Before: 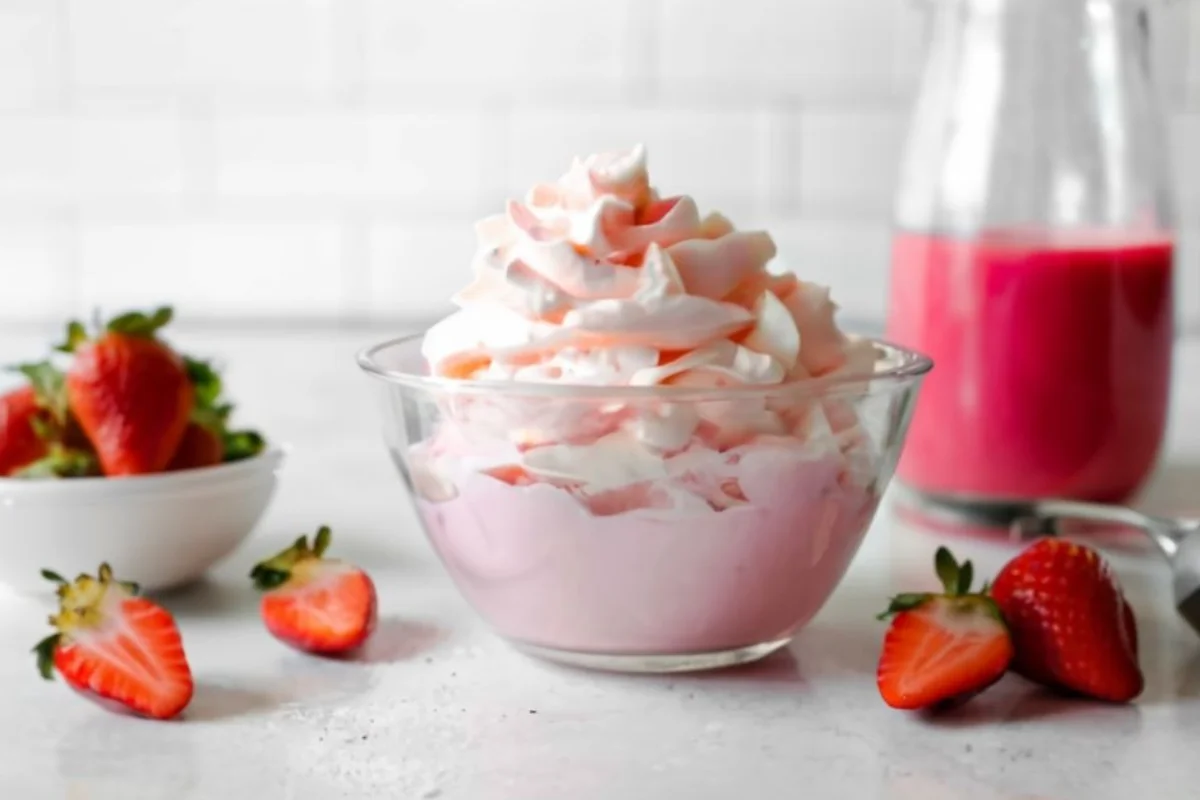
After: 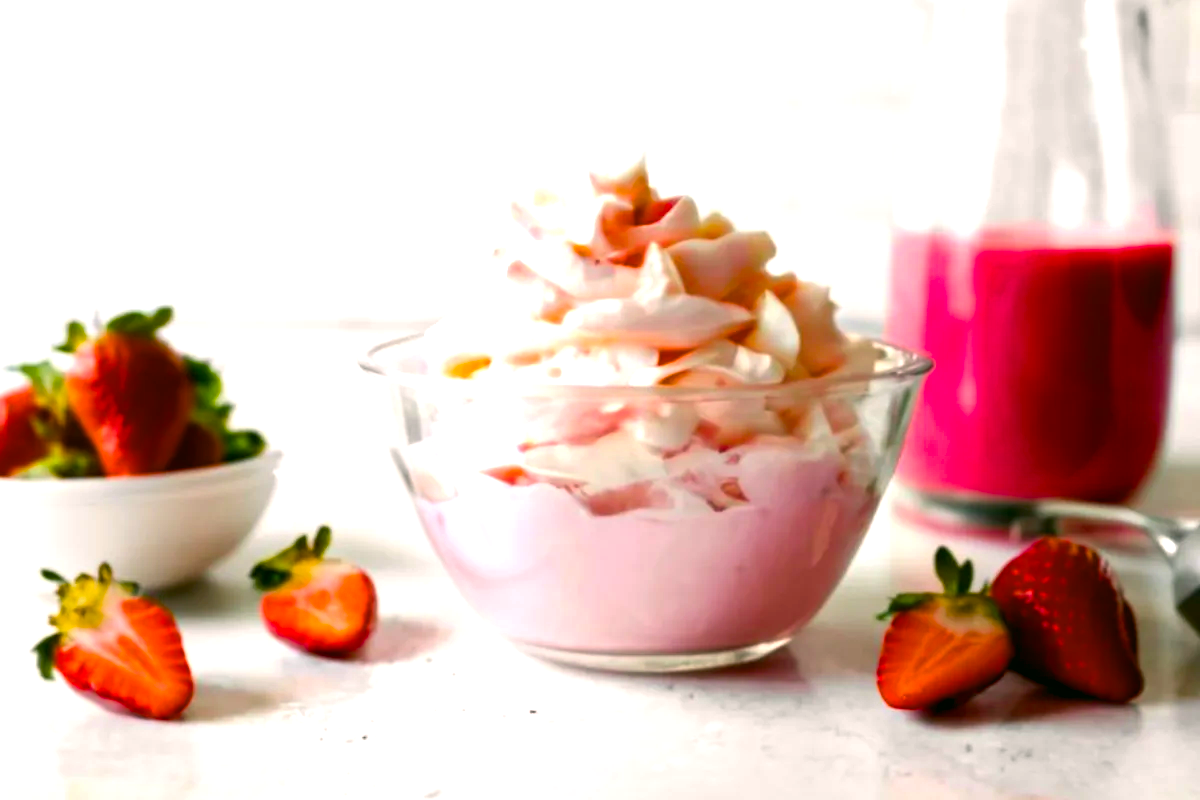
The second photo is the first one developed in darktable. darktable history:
color correction: highlights a* 4.02, highlights b* 4.98, shadows a* -7.55, shadows b* 4.98
color balance rgb: linear chroma grading › global chroma 9%, perceptual saturation grading › global saturation 36%, perceptual saturation grading › shadows 35%, perceptual brilliance grading › global brilliance 21.21%, perceptual brilliance grading › shadows -35%, global vibrance 21.21%
